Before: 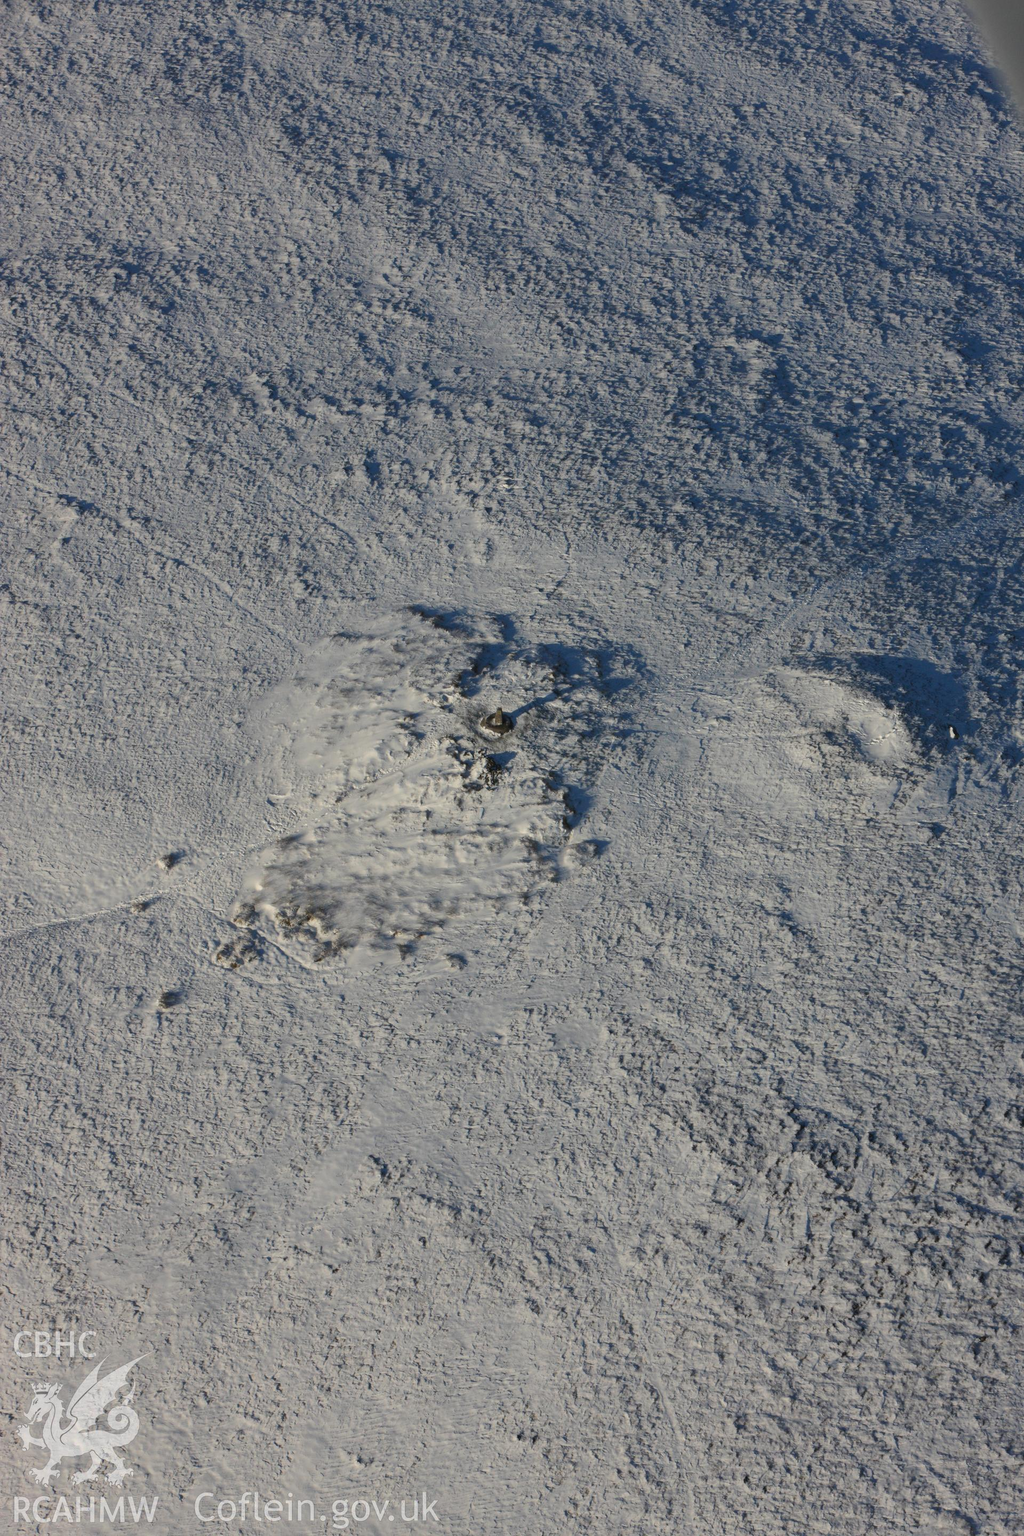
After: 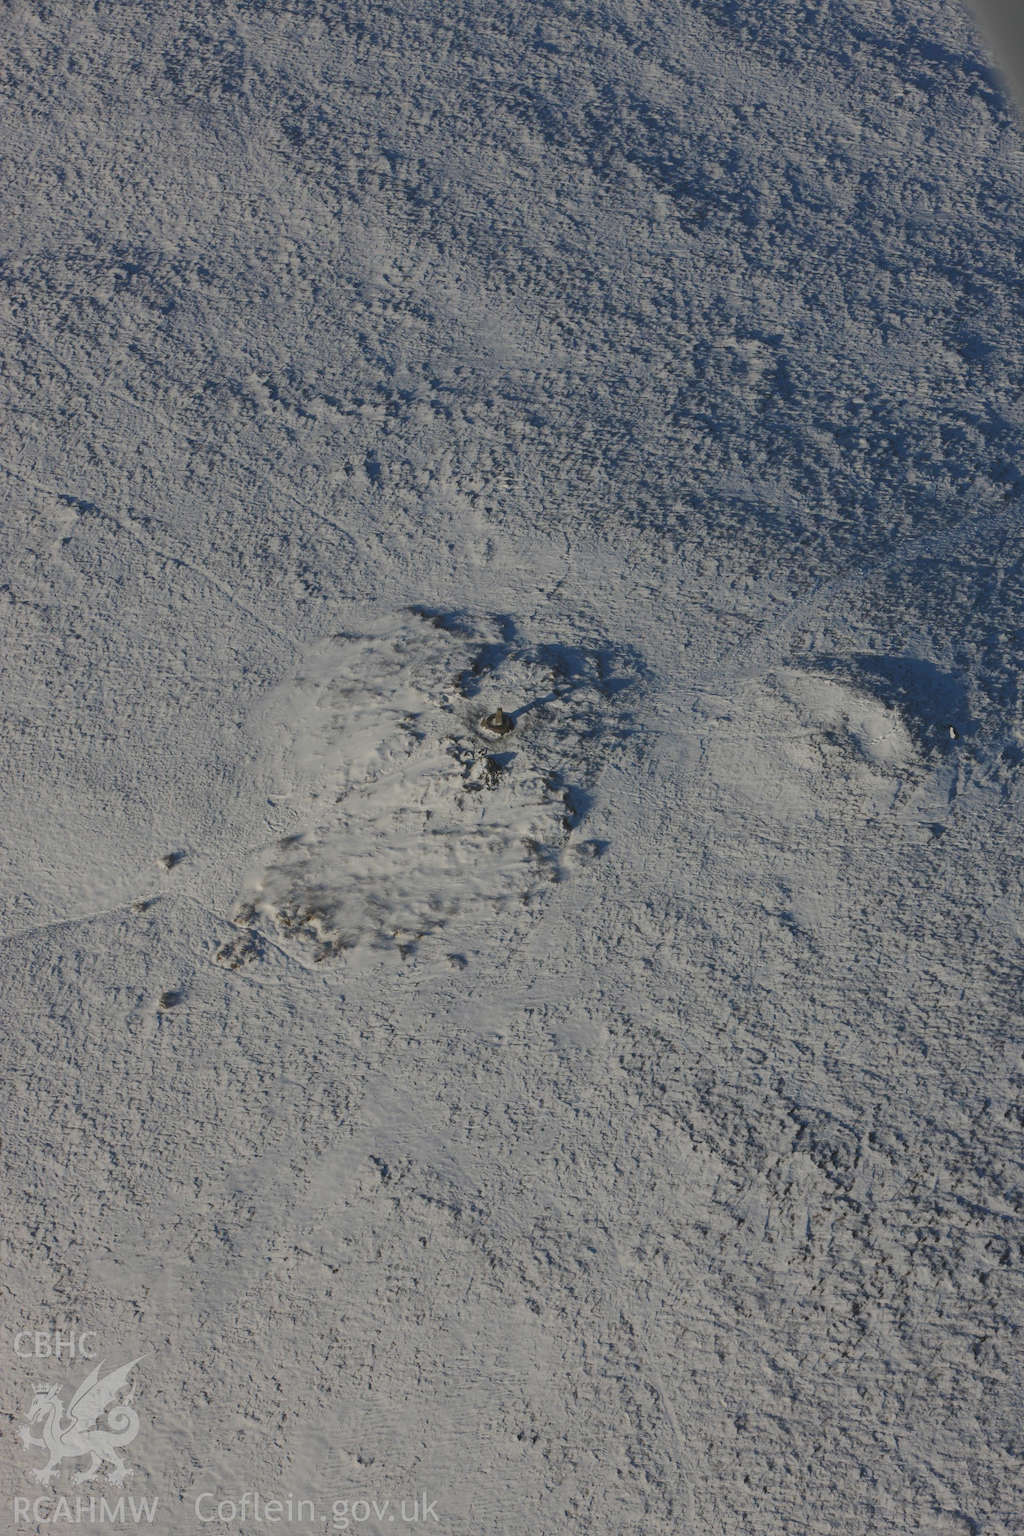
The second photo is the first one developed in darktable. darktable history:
exposure: black level correction -0.017, exposure -1.105 EV, compensate highlight preservation false
tone curve: curves: ch0 [(0, 0) (0.003, 0.004) (0.011, 0.015) (0.025, 0.033) (0.044, 0.059) (0.069, 0.092) (0.1, 0.132) (0.136, 0.18) (0.177, 0.235) (0.224, 0.297) (0.277, 0.366) (0.335, 0.44) (0.399, 0.52) (0.468, 0.594) (0.543, 0.661) (0.623, 0.727) (0.709, 0.79) (0.801, 0.86) (0.898, 0.928) (1, 1)], preserve colors none
